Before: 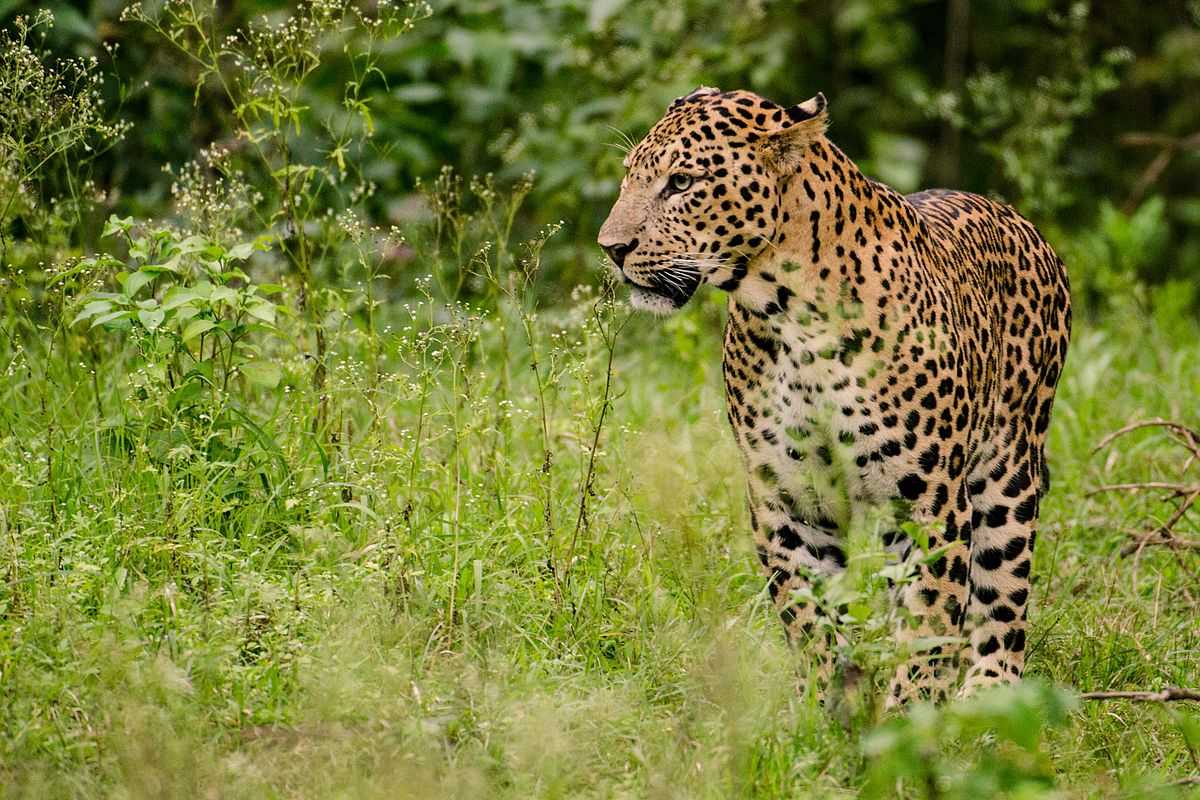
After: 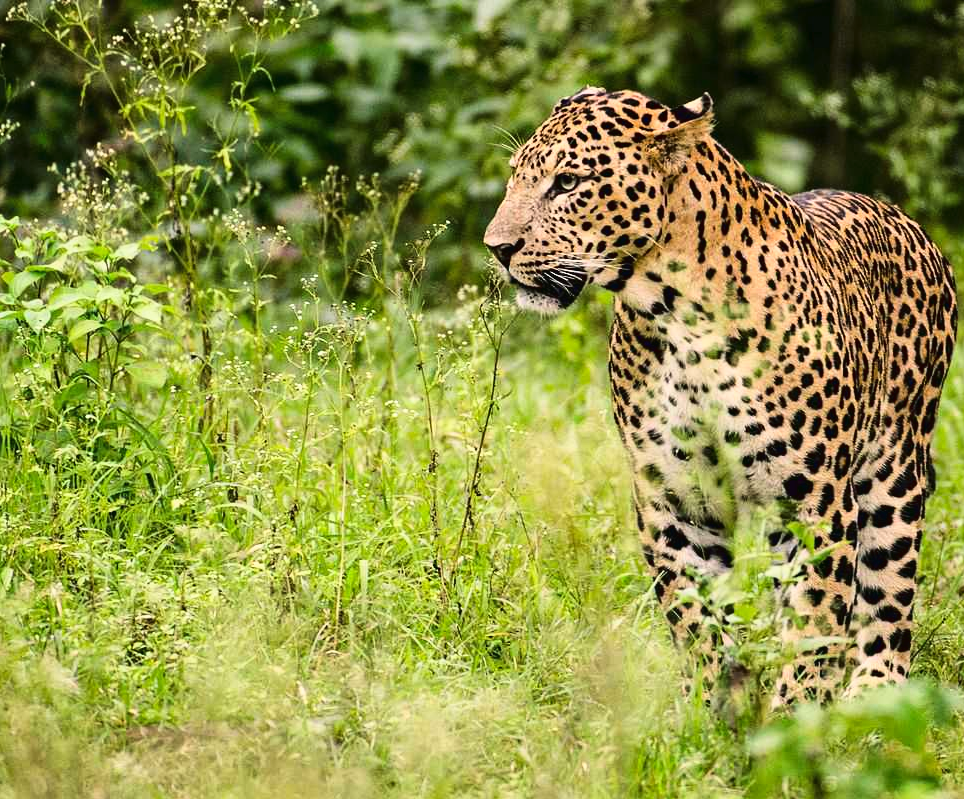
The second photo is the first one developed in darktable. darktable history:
crop and rotate: left 9.525%, right 10.114%
tone curve: curves: ch0 [(0, 0.018) (0.162, 0.128) (0.434, 0.478) (0.667, 0.785) (0.819, 0.943) (1, 0.991)]; ch1 [(0, 0) (0.402, 0.36) (0.476, 0.449) (0.506, 0.505) (0.523, 0.518) (0.579, 0.626) (0.641, 0.668) (0.693, 0.745) (0.861, 0.934) (1, 1)]; ch2 [(0, 0) (0.424, 0.388) (0.483, 0.472) (0.503, 0.505) (0.521, 0.519) (0.547, 0.581) (0.582, 0.648) (0.699, 0.759) (0.997, 0.858)], color space Lab, linked channels, preserve colors none
